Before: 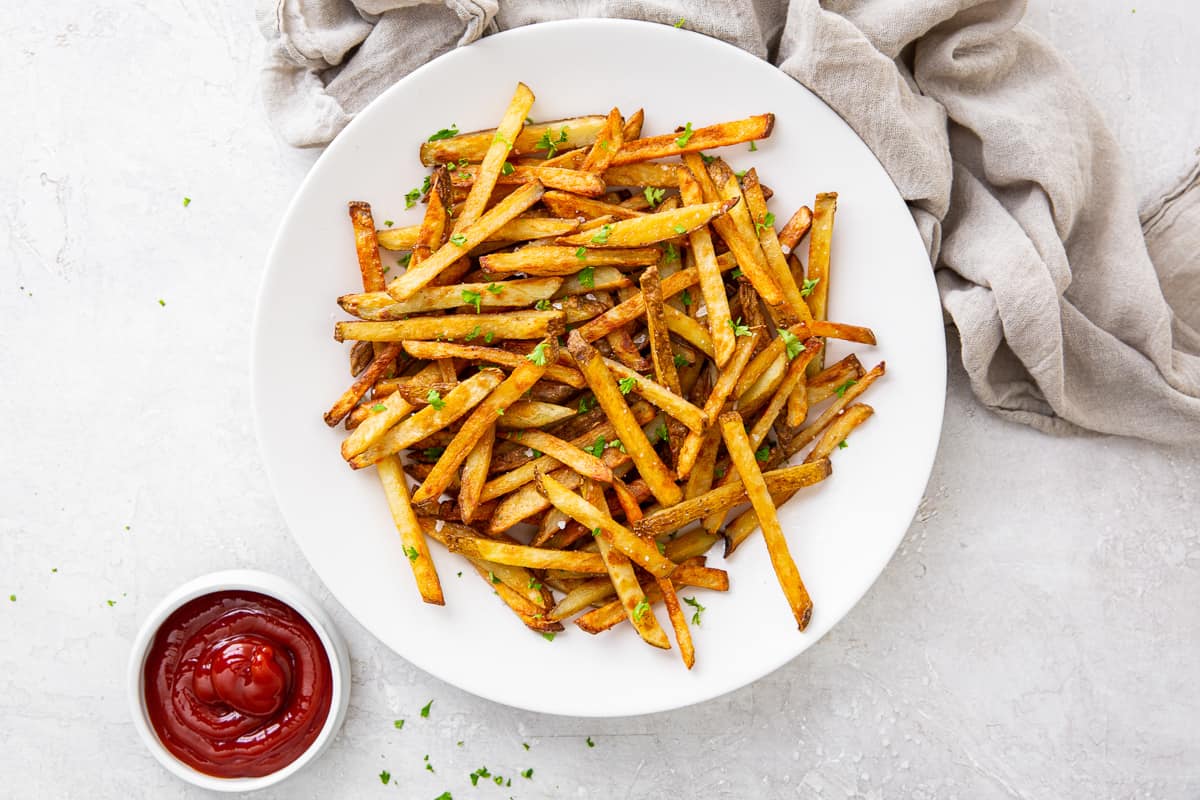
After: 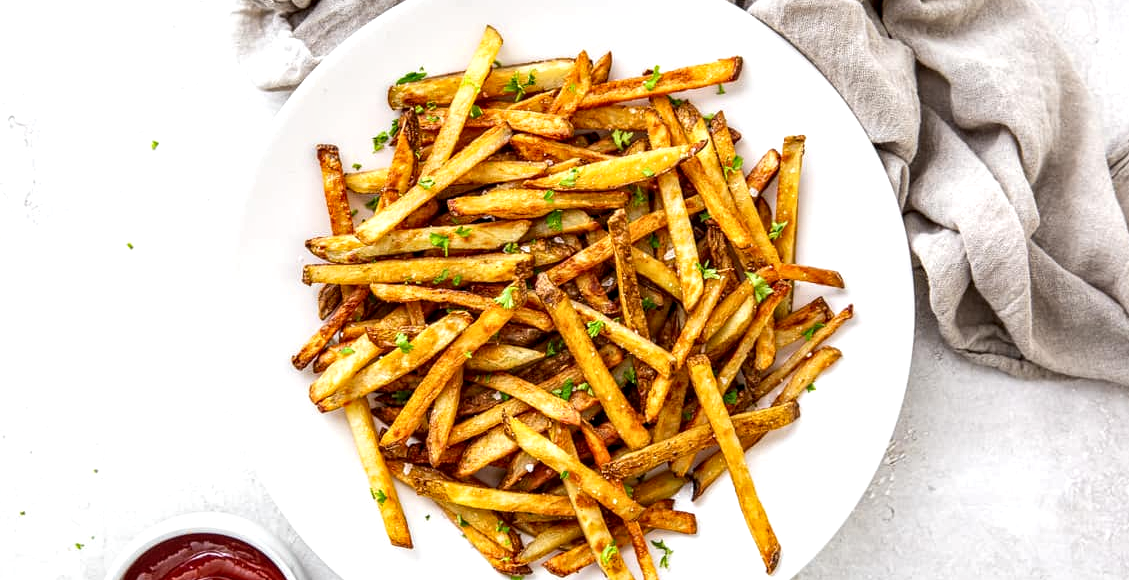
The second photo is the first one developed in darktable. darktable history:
crop: left 2.688%, top 7.23%, right 3.203%, bottom 20.153%
exposure: exposure 0.264 EV, compensate highlight preservation false
color correction: highlights a* -0.259, highlights b* -0.135
local contrast: detail 150%
